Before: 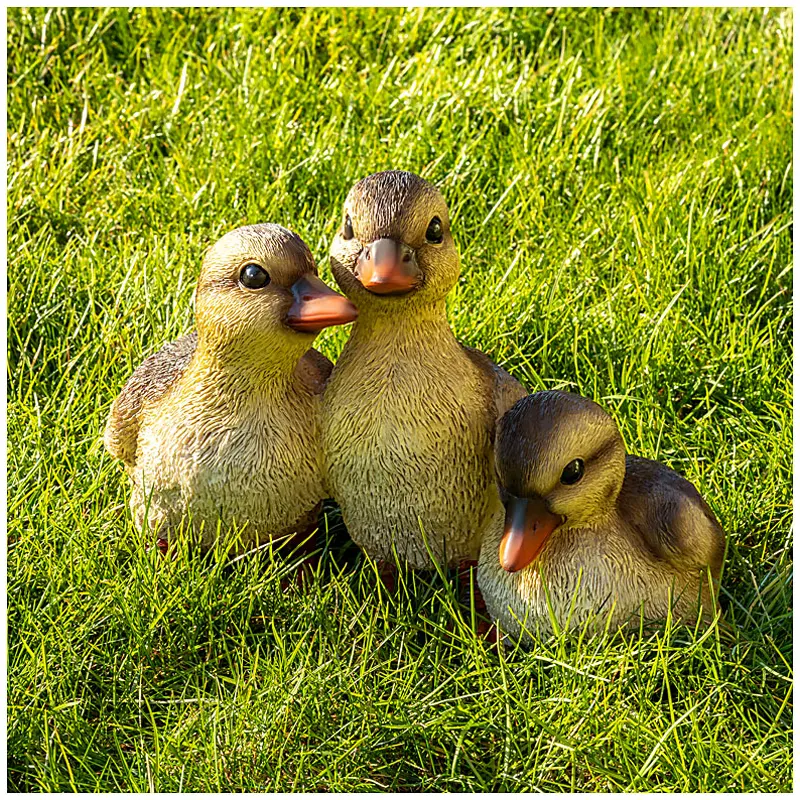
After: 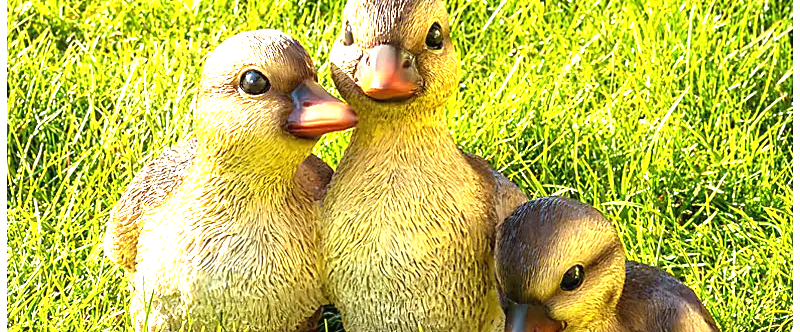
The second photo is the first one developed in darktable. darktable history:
exposure: black level correction 0, exposure 1.388 EV, compensate highlight preservation false
tone equalizer: on, module defaults
crop and rotate: top 24.366%, bottom 34.027%
